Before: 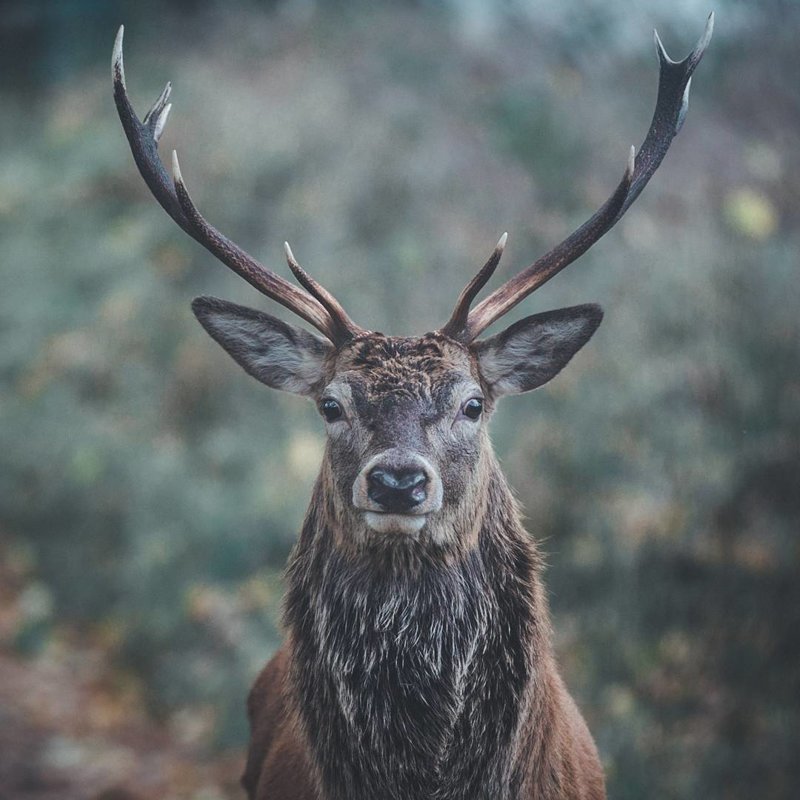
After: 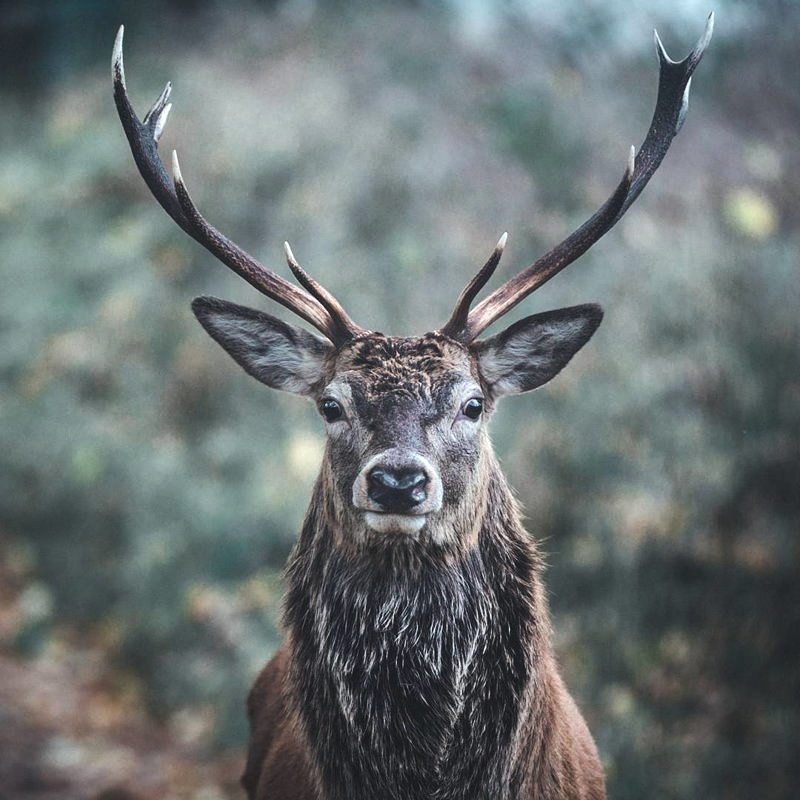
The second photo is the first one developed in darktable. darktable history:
tone equalizer: -8 EV -0.776 EV, -7 EV -0.683 EV, -6 EV -0.612 EV, -5 EV -0.392 EV, -3 EV 0.368 EV, -2 EV 0.6 EV, -1 EV 0.69 EV, +0 EV 0.724 EV, edges refinement/feathering 500, mask exposure compensation -1.57 EV, preserve details no
